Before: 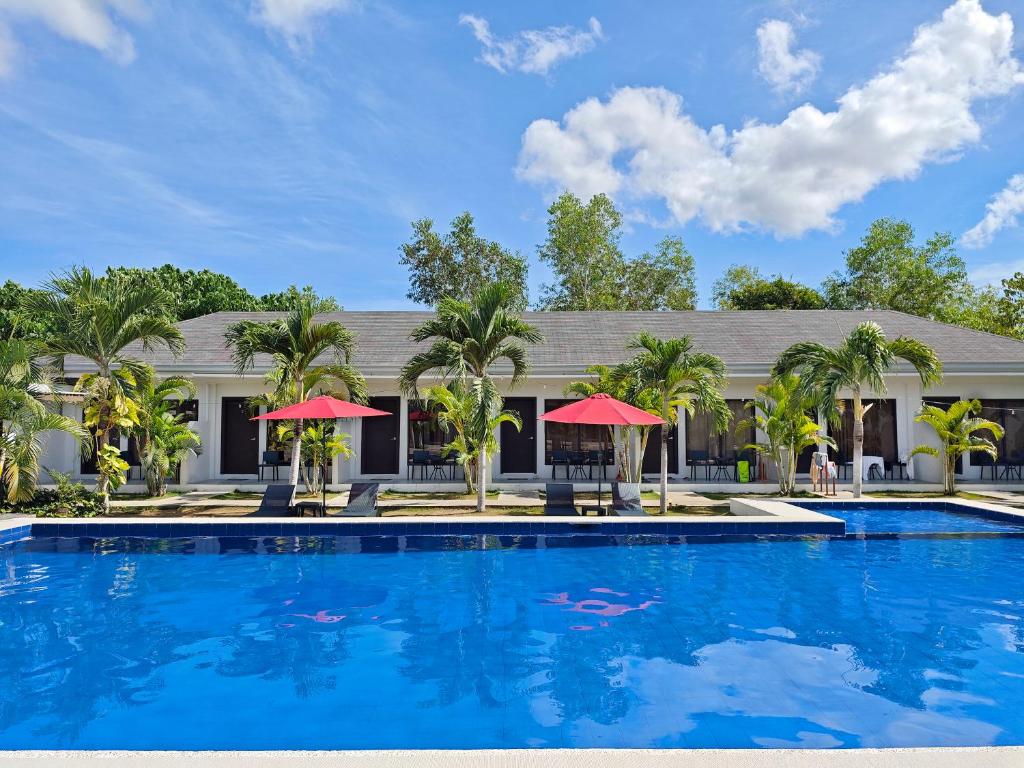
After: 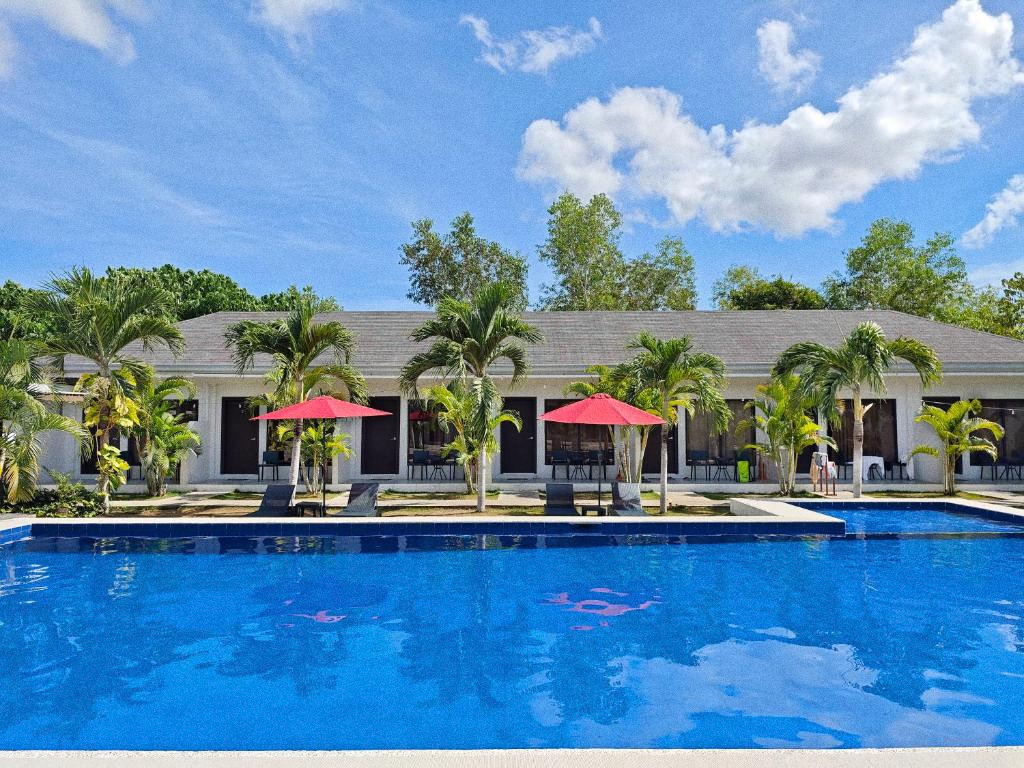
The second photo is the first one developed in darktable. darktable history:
white balance: red 1, blue 1
grain: on, module defaults
